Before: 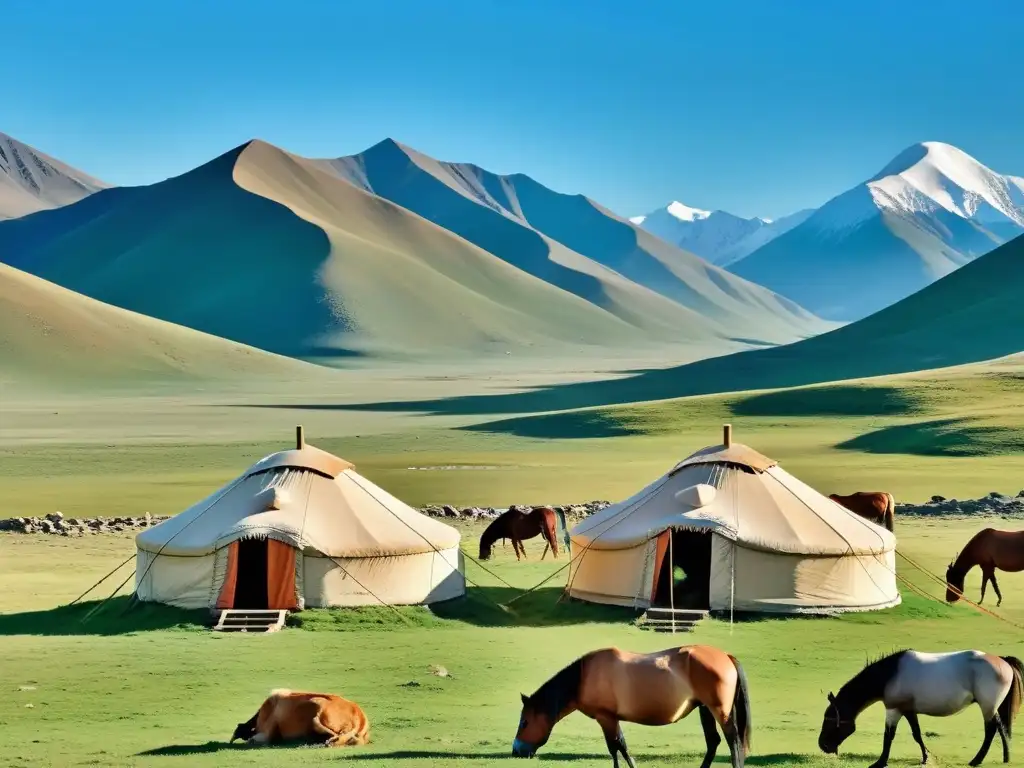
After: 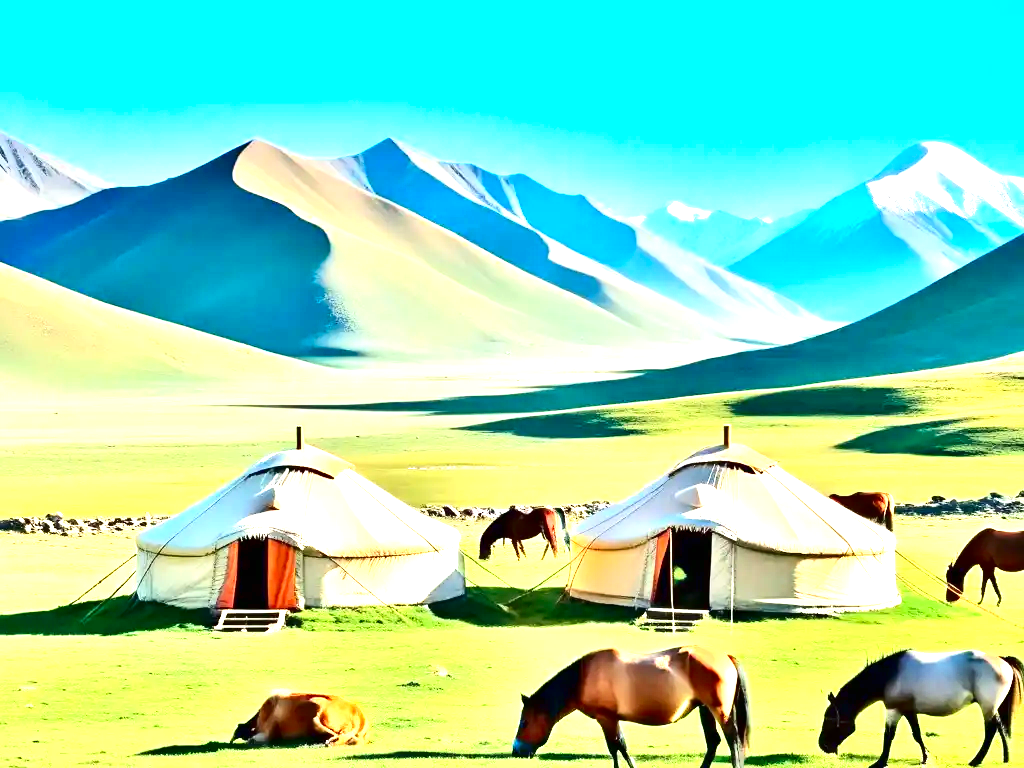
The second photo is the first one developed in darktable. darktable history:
contrast brightness saturation: contrast 0.21, brightness -0.11, saturation 0.21
exposure: black level correction 0, exposure 1.675 EV, compensate exposure bias true, compensate highlight preservation false
